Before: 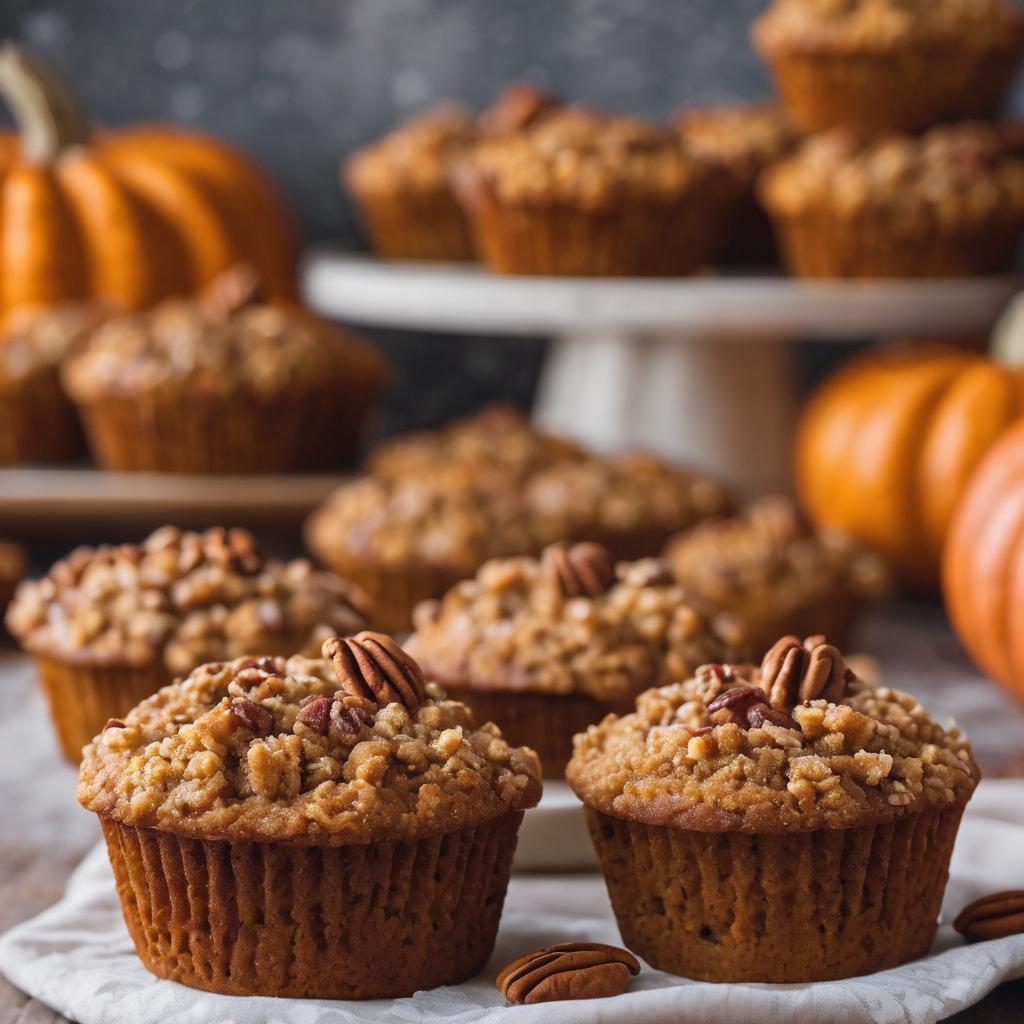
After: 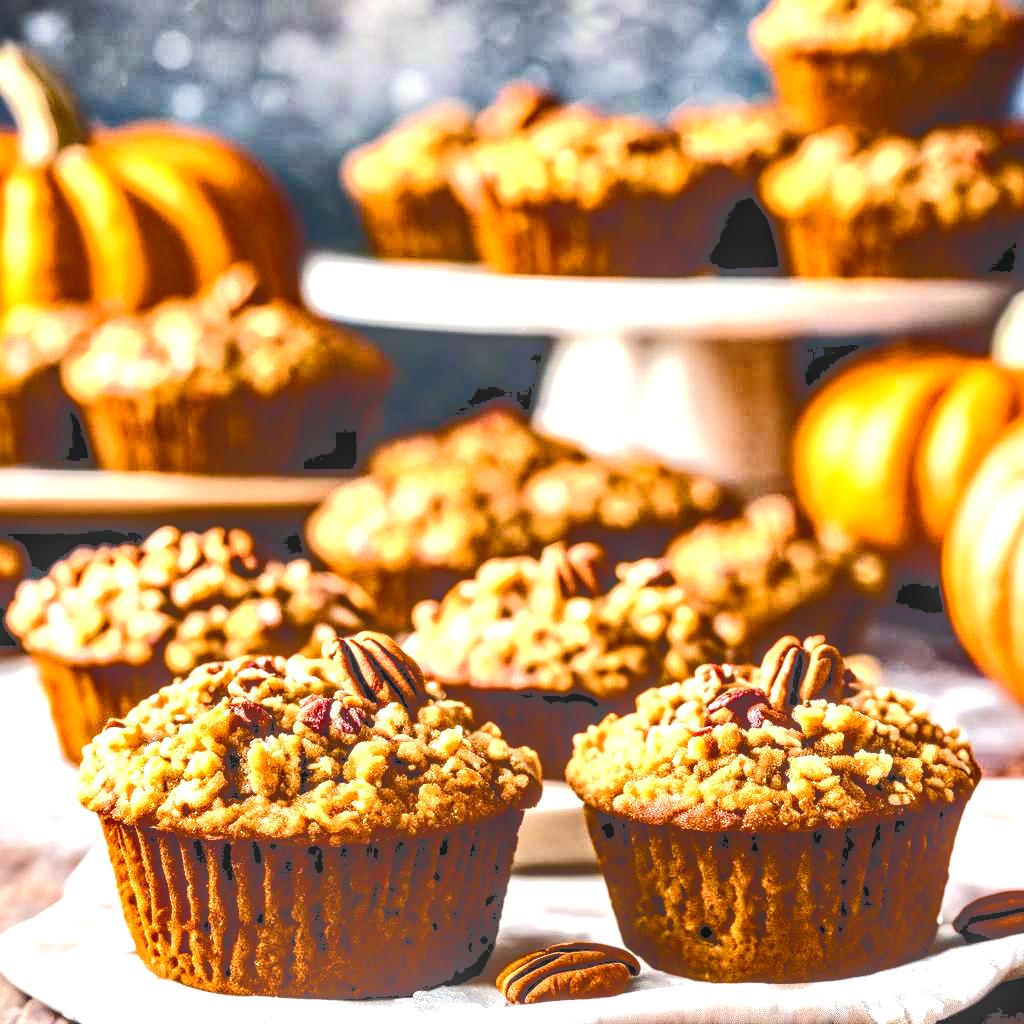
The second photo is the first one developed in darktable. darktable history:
local contrast: highlights 0%, shadows 4%, detail 134%
exposure: black level correction 0.001, exposure 0.672 EV, compensate highlight preservation false
contrast equalizer: y [[0.6 ×6], [0.55 ×6], [0 ×6], [0 ×6], [0 ×6]]
tone curve: curves: ch0 [(0, 0) (0.003, 0.145) (0.011, 0.15) (0.025, 0.15) (0.044, 0.156) (0.069, 0.161) (0.1, 0.169) (0.136, 0.175) (0.177, 0.184) (0.224, 0.196) (0.277, 0.234) (0.335, 0.291) (0.399, 0.391) (0.468, 0.505) (0.543, 0.633) (0.623, 0.742) (0.709, 0.826) (0.801, 0.882) (0.898, 0.93) (1, 1)], color space Lab, independent channels, preserve colors none
color balance rgb: highlights gain › chroma 3.073%, highlights gain › hue 75.56°, linear chroma grading › global chroma 15.233%, perceptual saturation grading › global saturation 20%, perceptual saturation grading › highlights -50.432%, perceptual saturation grading › shadows 30.198%, perceptual brilliance grading › global brilliance 29.452%
